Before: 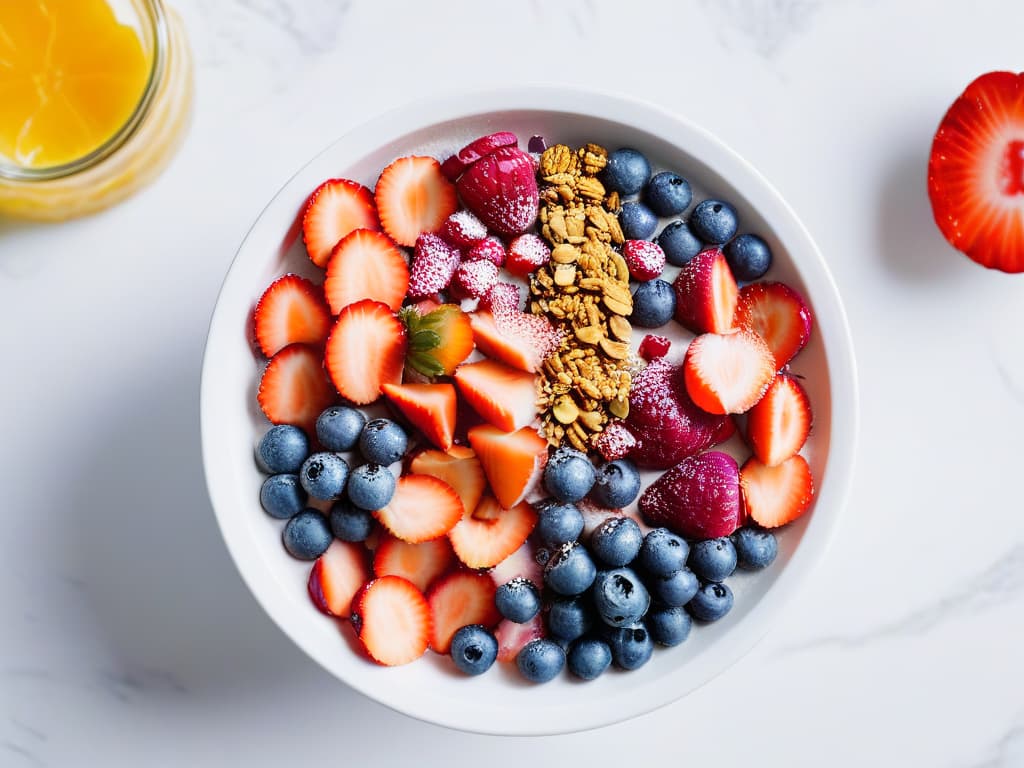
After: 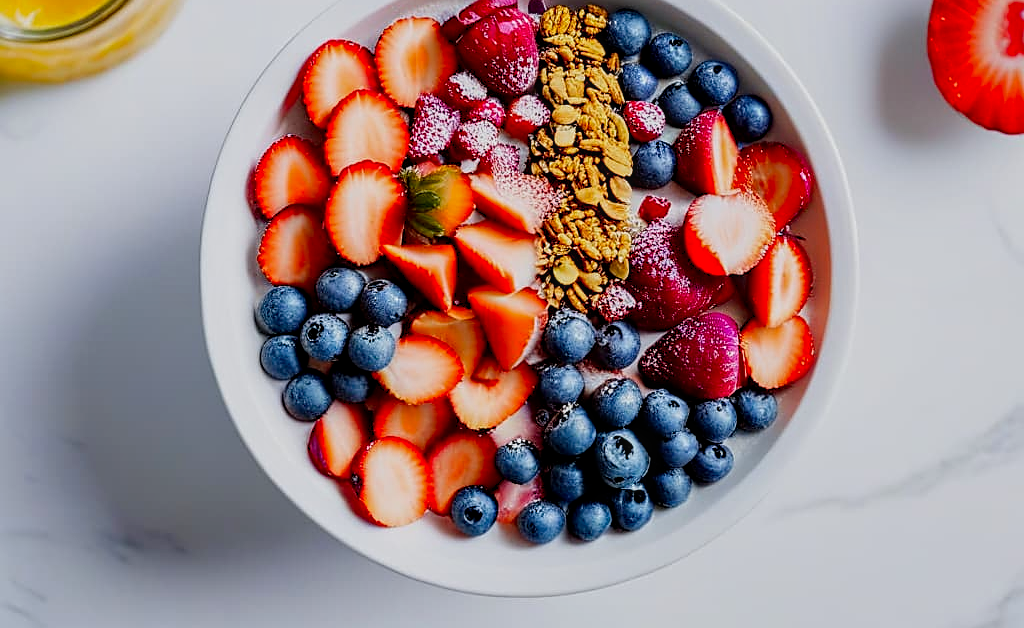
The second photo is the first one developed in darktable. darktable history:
filmic rgb: black relative exposure -12.07 EV, white relative exposure 2.82 EV, target black luminance 0%, hardness 8.09, latitude 70.09%, contrast 1.14, highlights saturation mix 11.41%, shadows ↔ highlights balance -0.387%, preserve chrominance no, color science v4 (2020)
crop and rotate: top 18.204%
local contrast: on, module defaults
exposure: exposure -0.491 EV, compensate exposure bias true, compensate highlight preservation false
sharpen: amount 0.568
